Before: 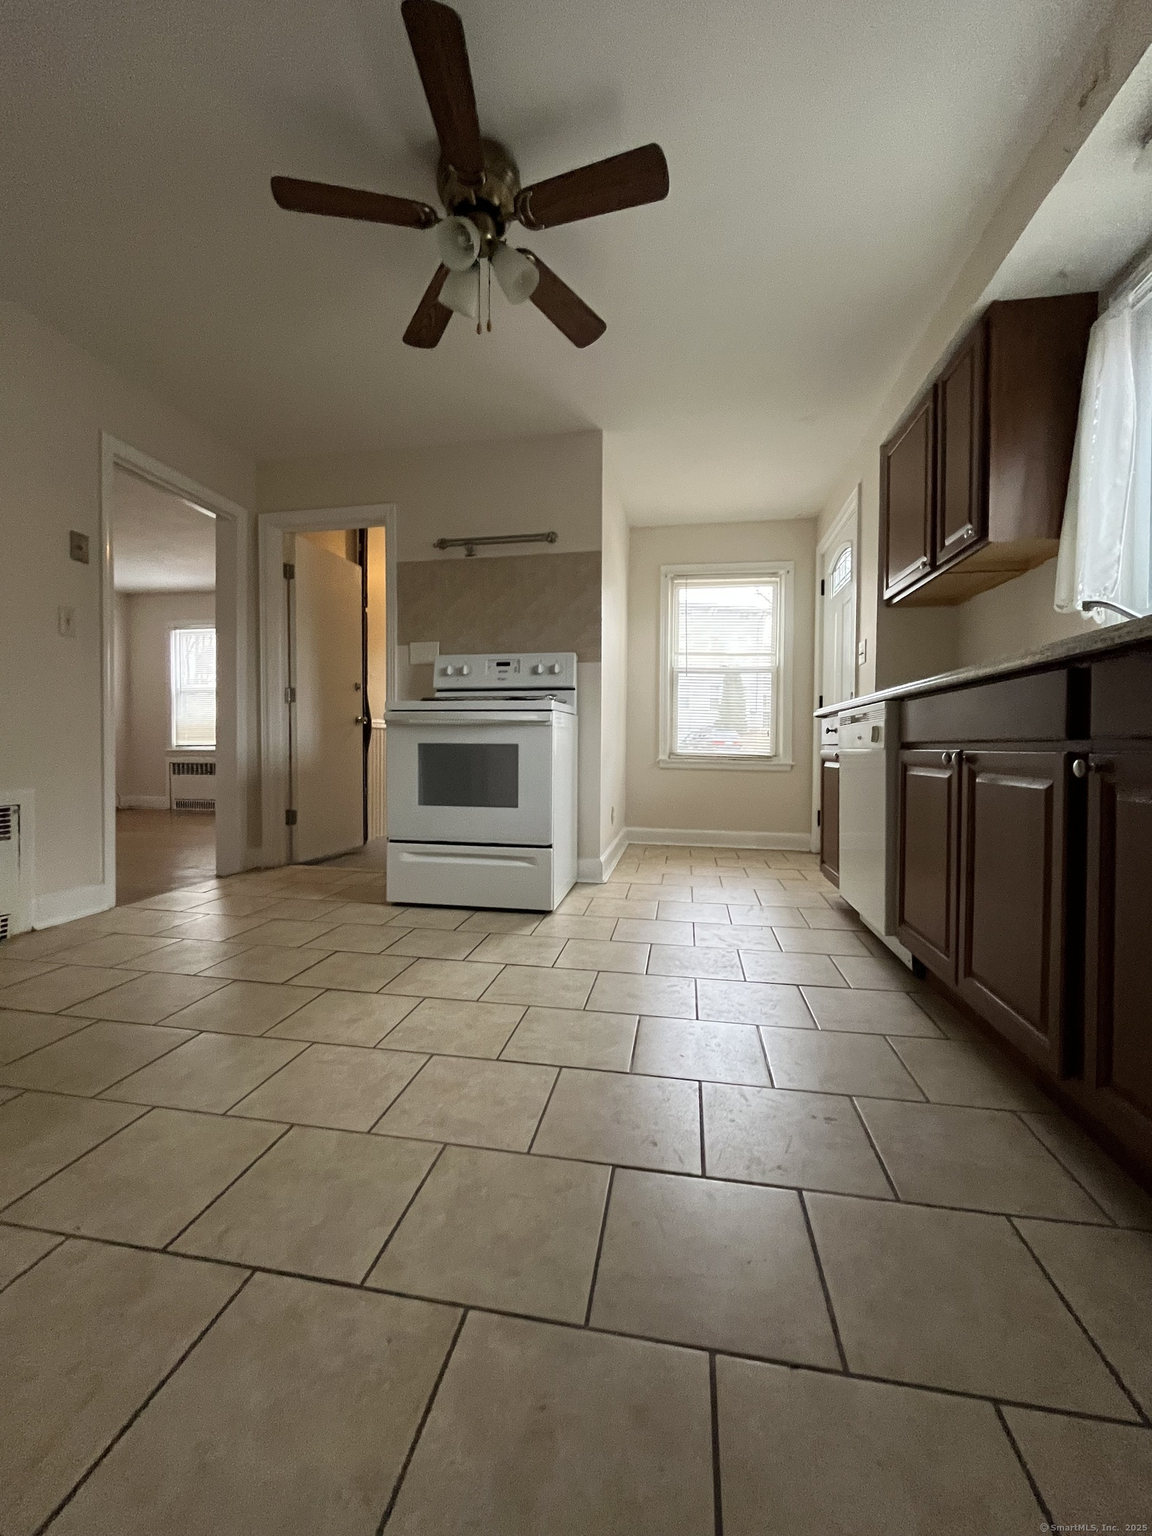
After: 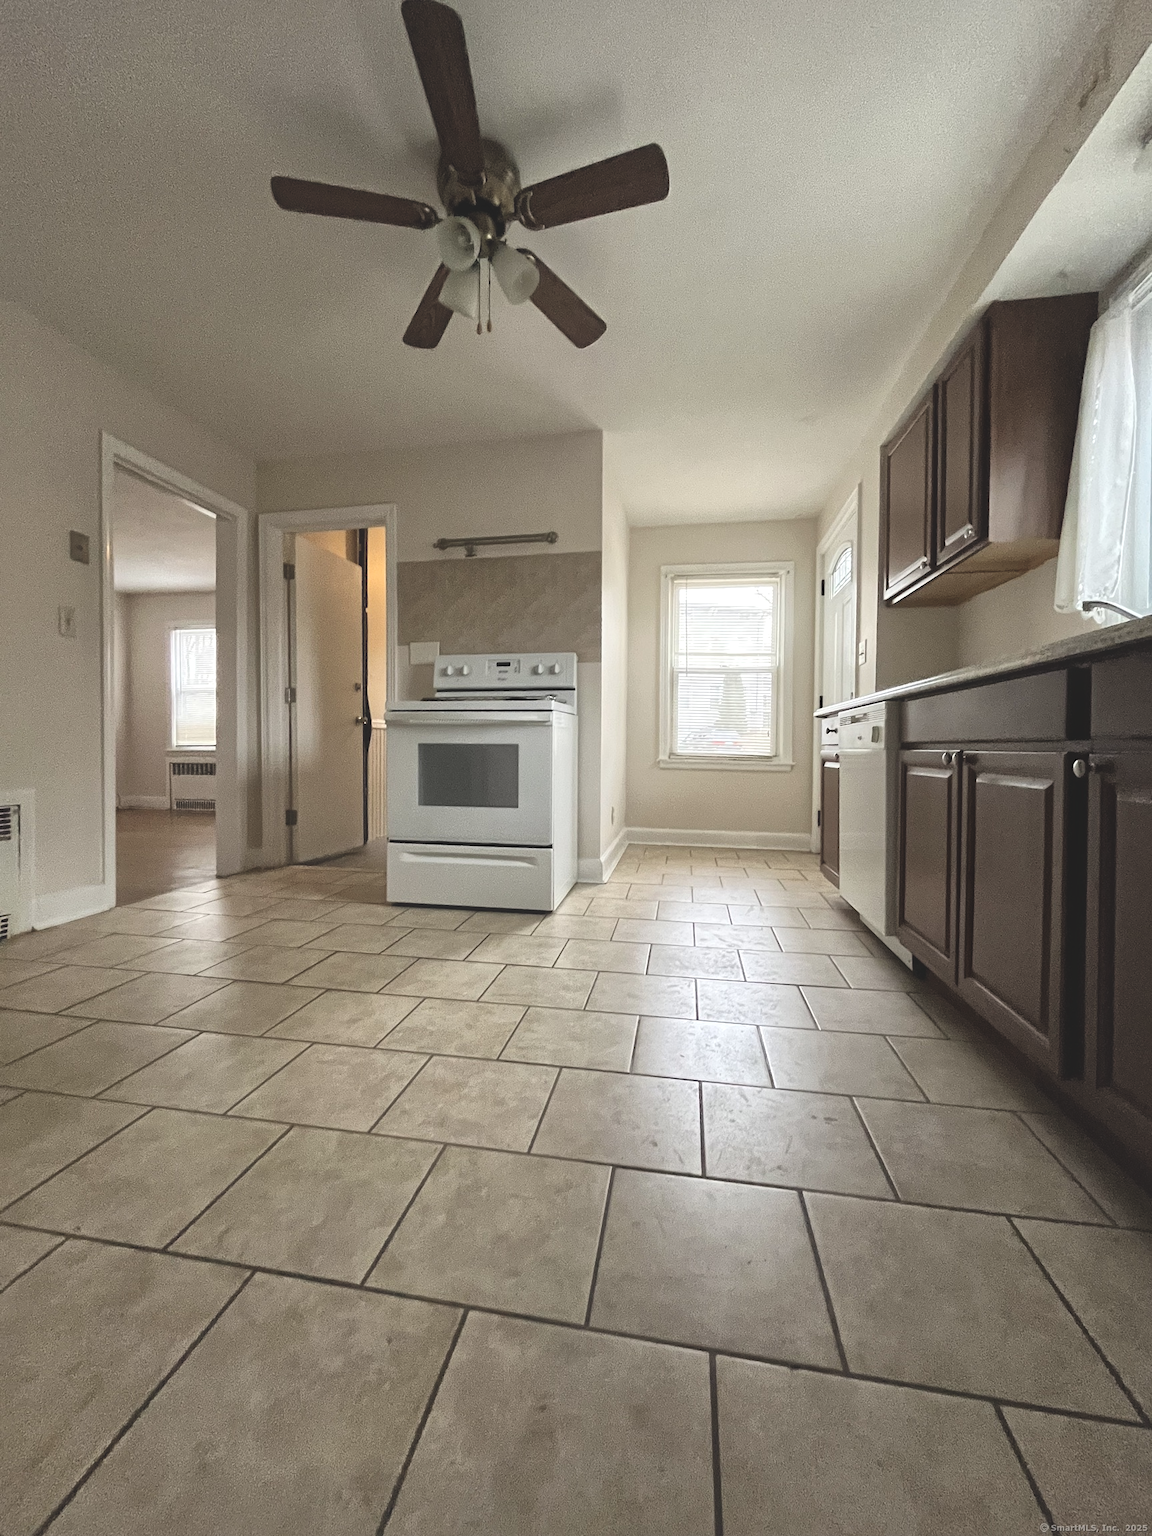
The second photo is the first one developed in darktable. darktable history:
exposure: black level correction -0.014, exposure -0.193 EV, compensate highlight preservation false
global tonemap: drago (1, 100), detail 1
